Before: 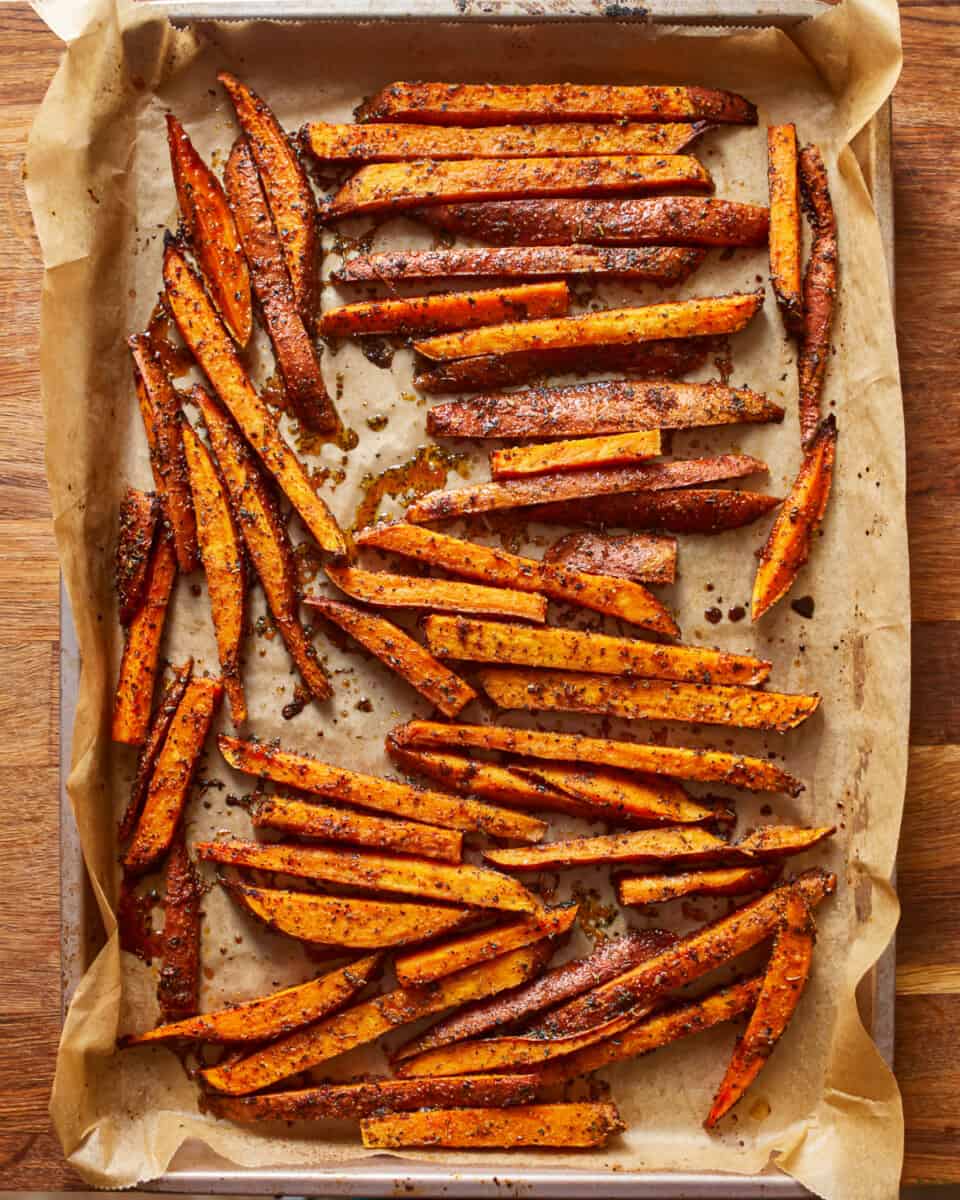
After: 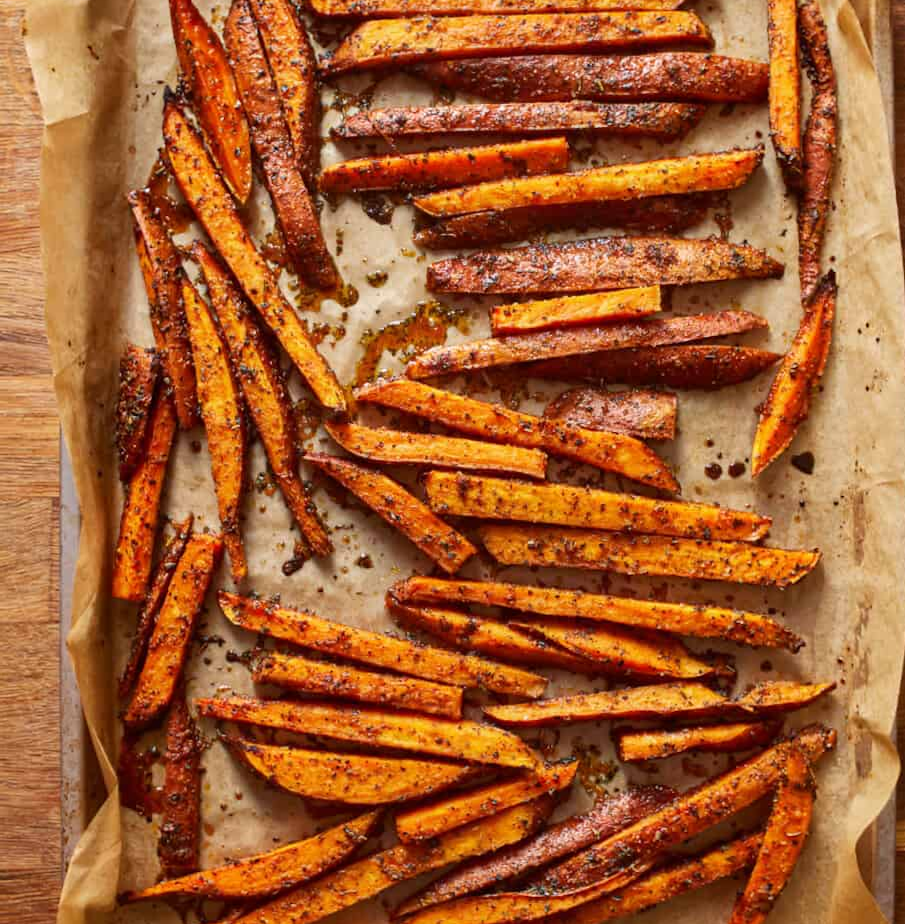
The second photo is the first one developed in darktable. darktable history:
crop and rotate: angle 0.043°, top 12.023%, right 5.57%, bottom 10.884%
